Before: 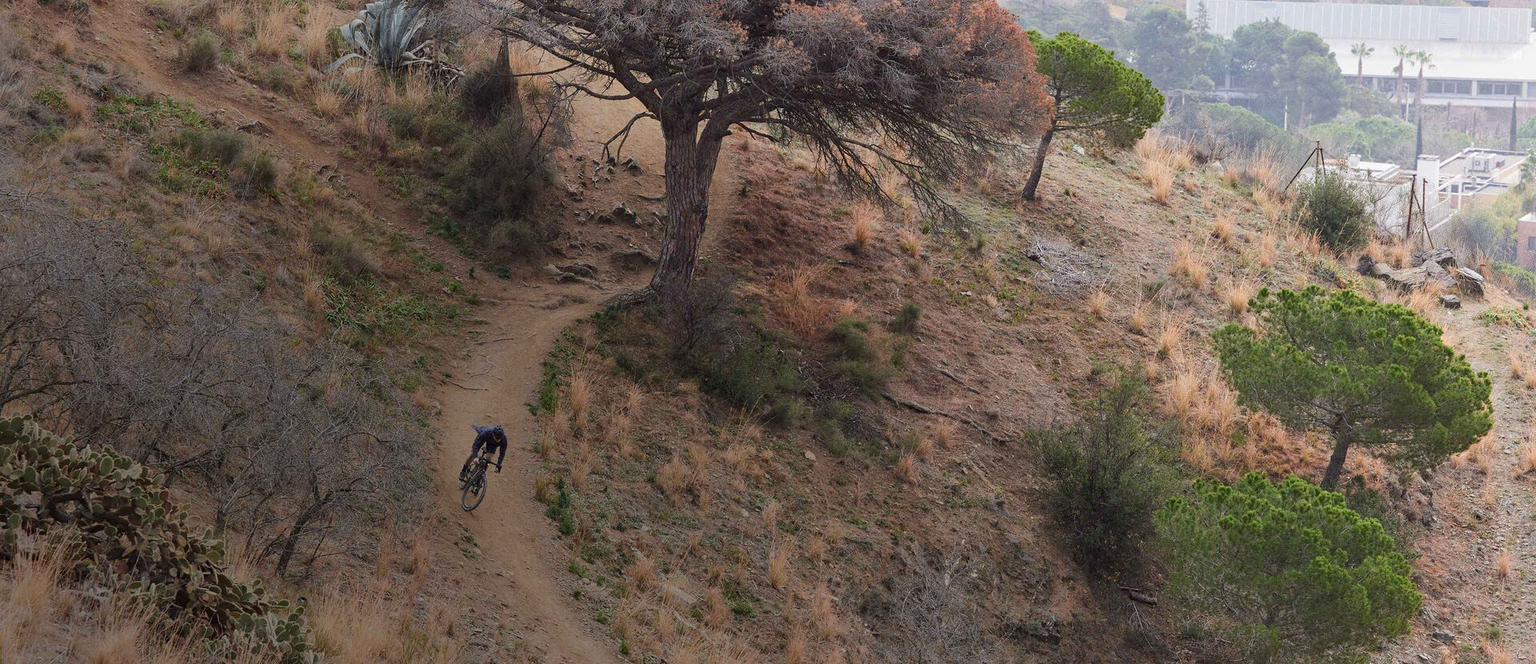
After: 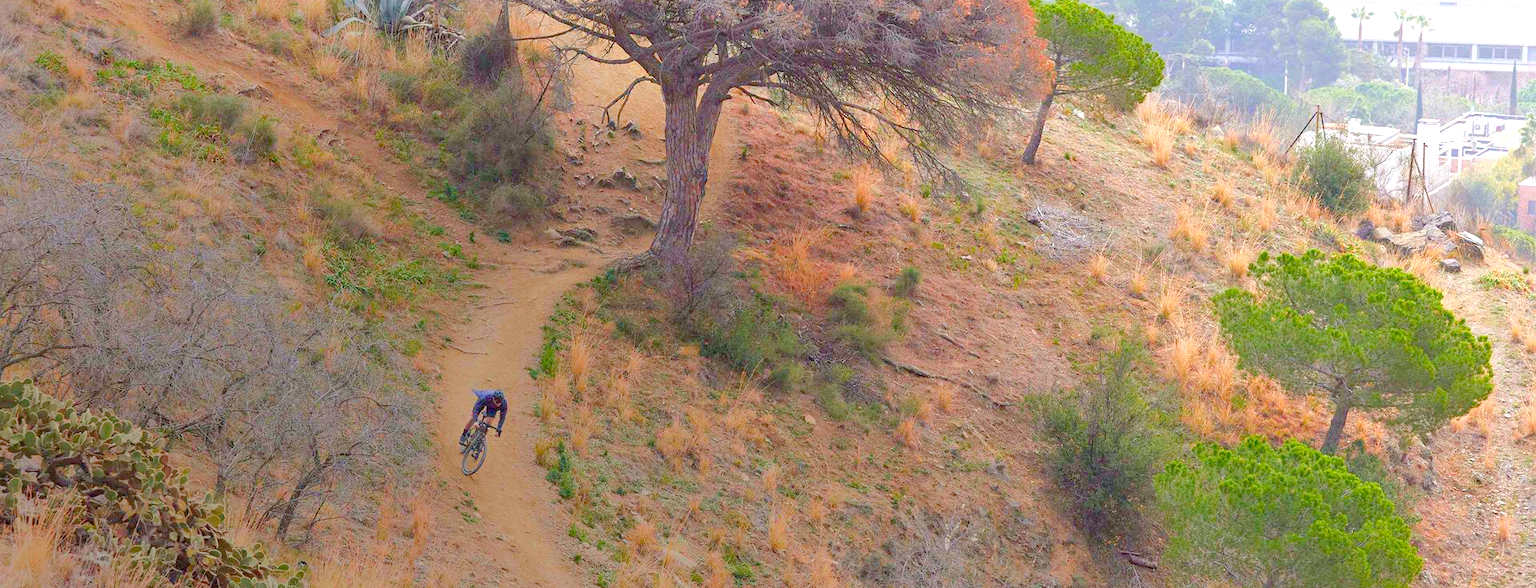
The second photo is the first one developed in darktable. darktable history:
tone curve: curves: ch0 [(0, 0) (0.004, 0.008) (0.077, 0.156) (0.169, 0.29) (0.774, 0.774) (1, 1)], color space Lab, linked channels, preserve colors none
color balance rgb: shadows lift › chroma 2.011%, shadows lift › hue 247.56°, linear chroma grading › global chroma 14.546%, perceptual saturation grading › global saturation 14.742%, perceptual brilliance grading › mid-tones 9.23%, perceptual brilliance grading › shadows 14.816%, global vibrance 20%
crop and rotate: top 5.439%, bottom 5.917%
exposure: exposure 0.602 EV, compensate exposure bias true, compensate highlight preservation false
